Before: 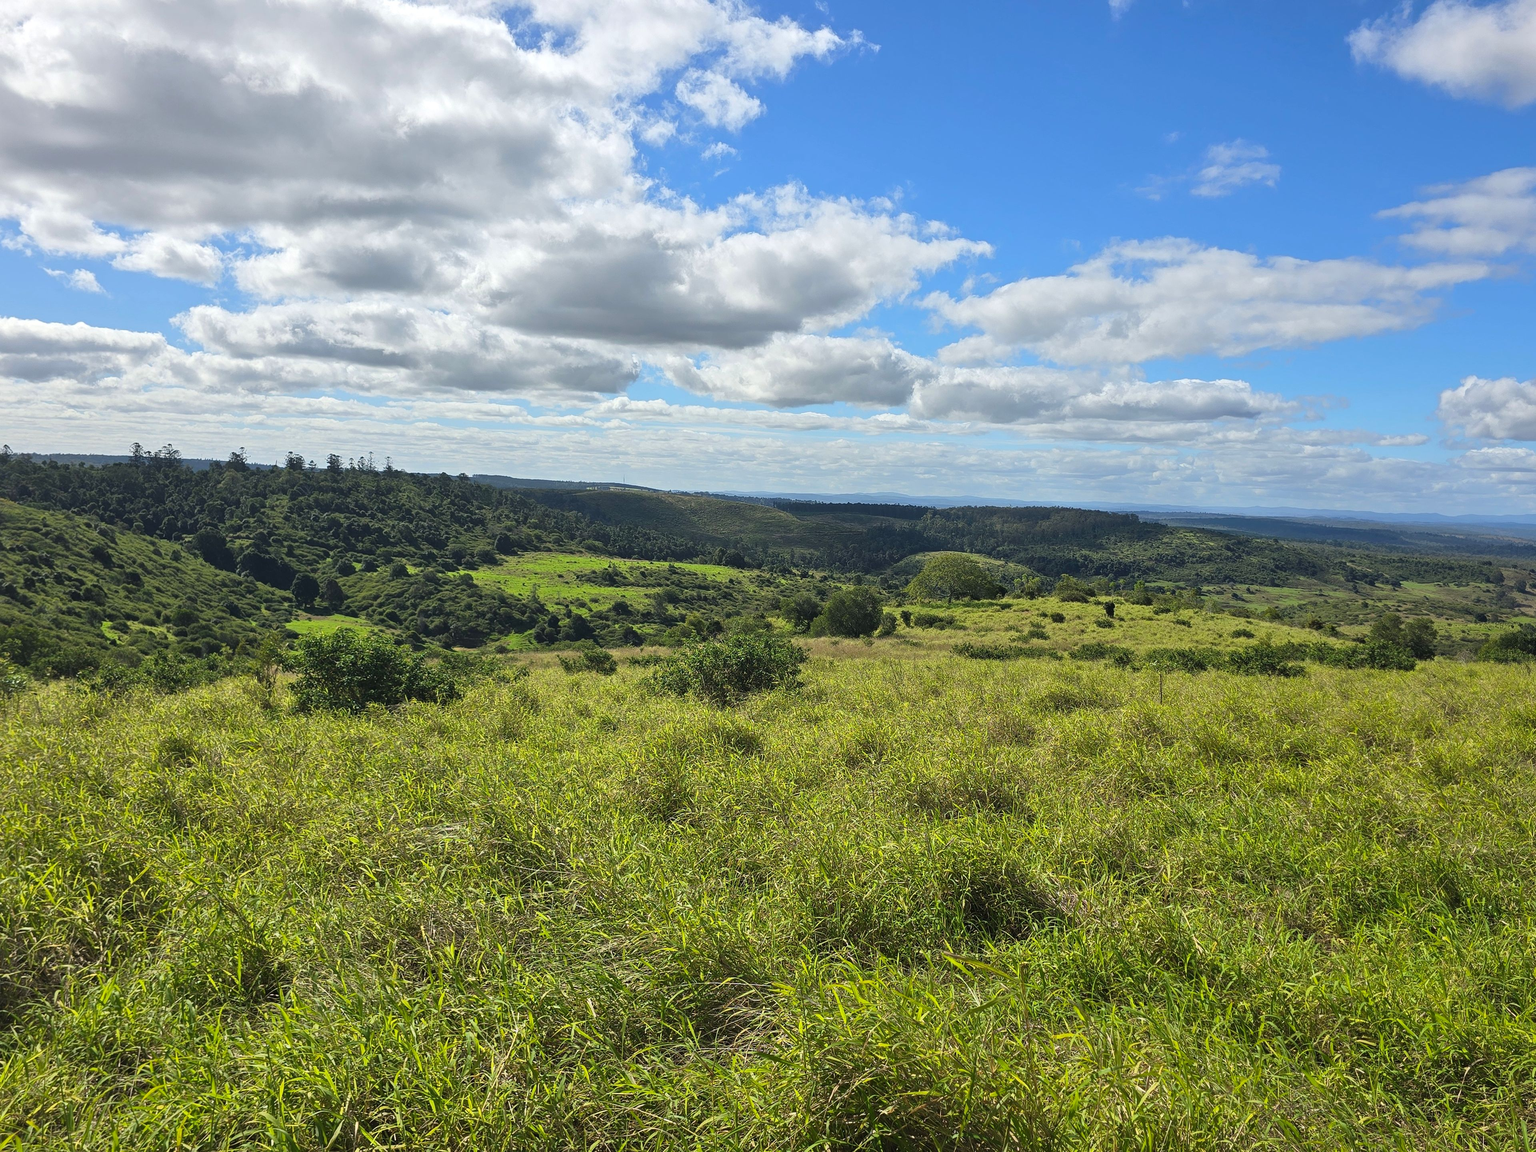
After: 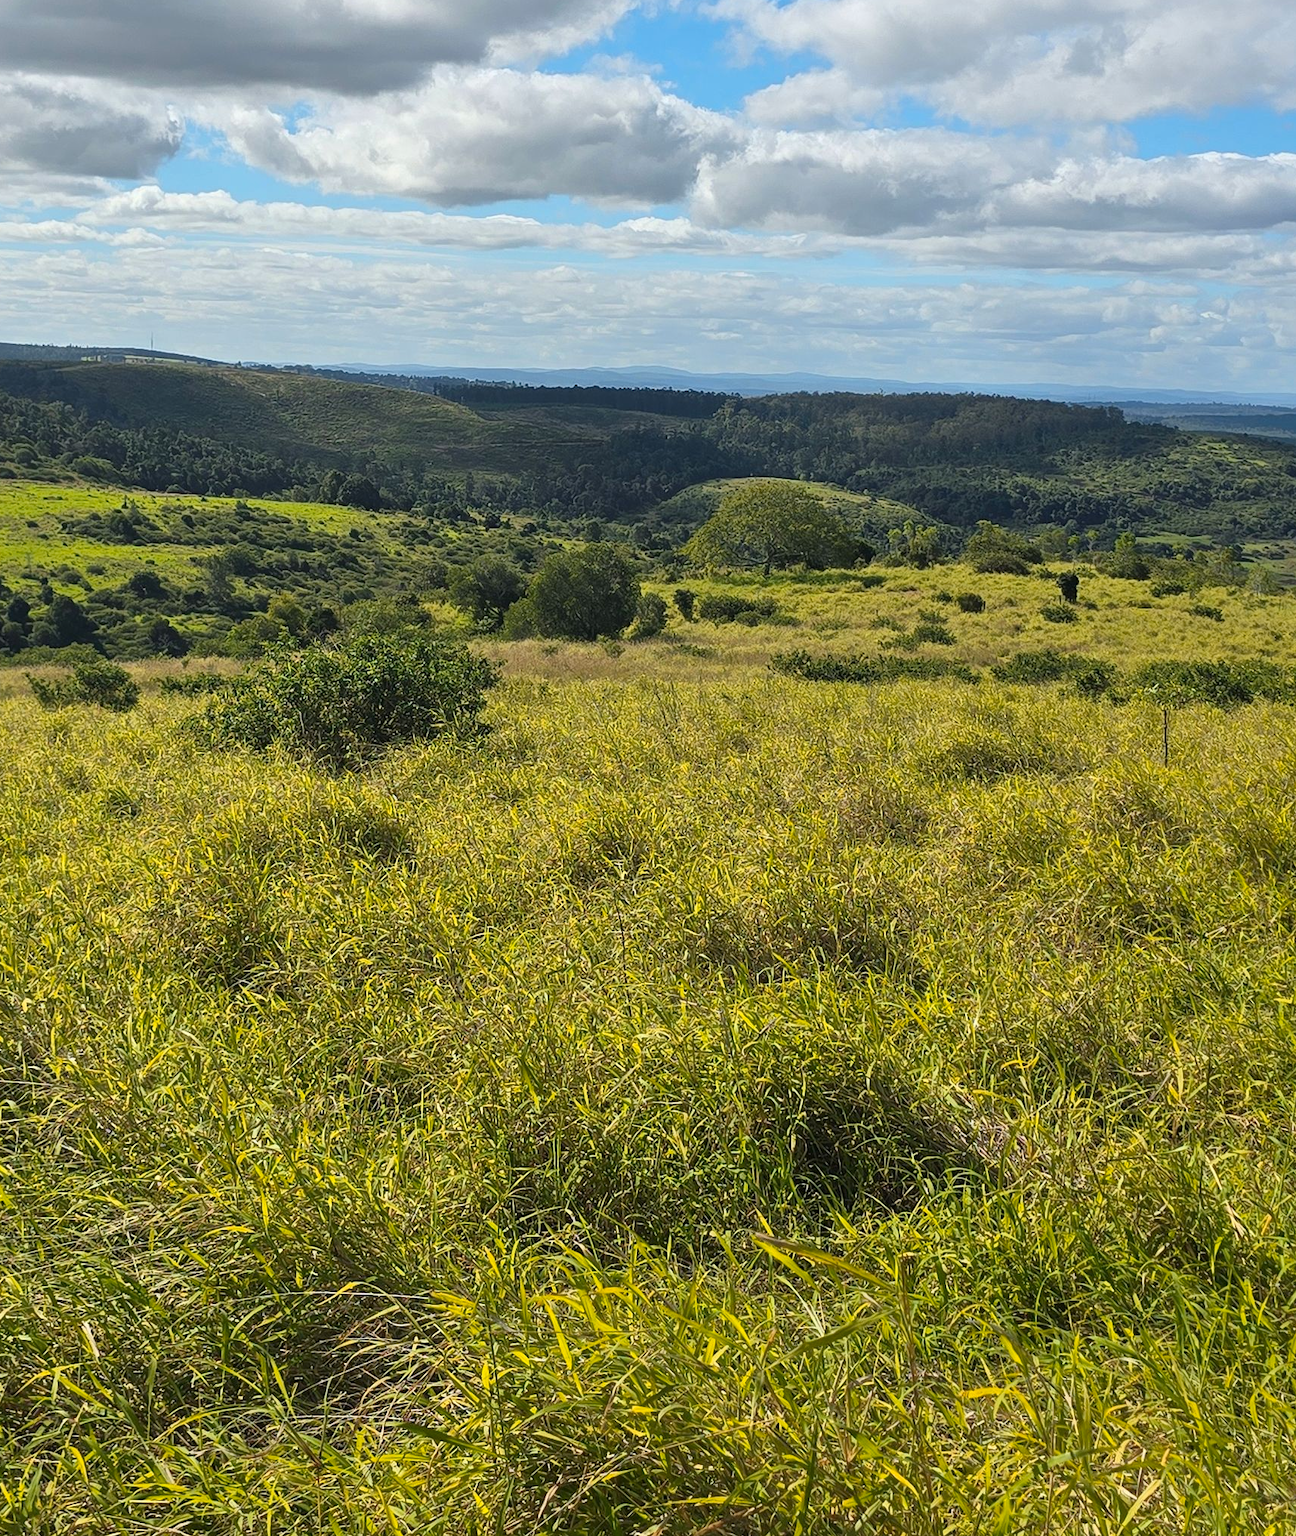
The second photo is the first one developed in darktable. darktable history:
crop: left 35.392%, top 25.914%, right 19.883%, bottom 3.432%
color zones: curves: ch1 [(0.239, 0.552) (0.75, 0.5)]; ch2 [(0.25, 0.462) (0.749, 0.457)]
